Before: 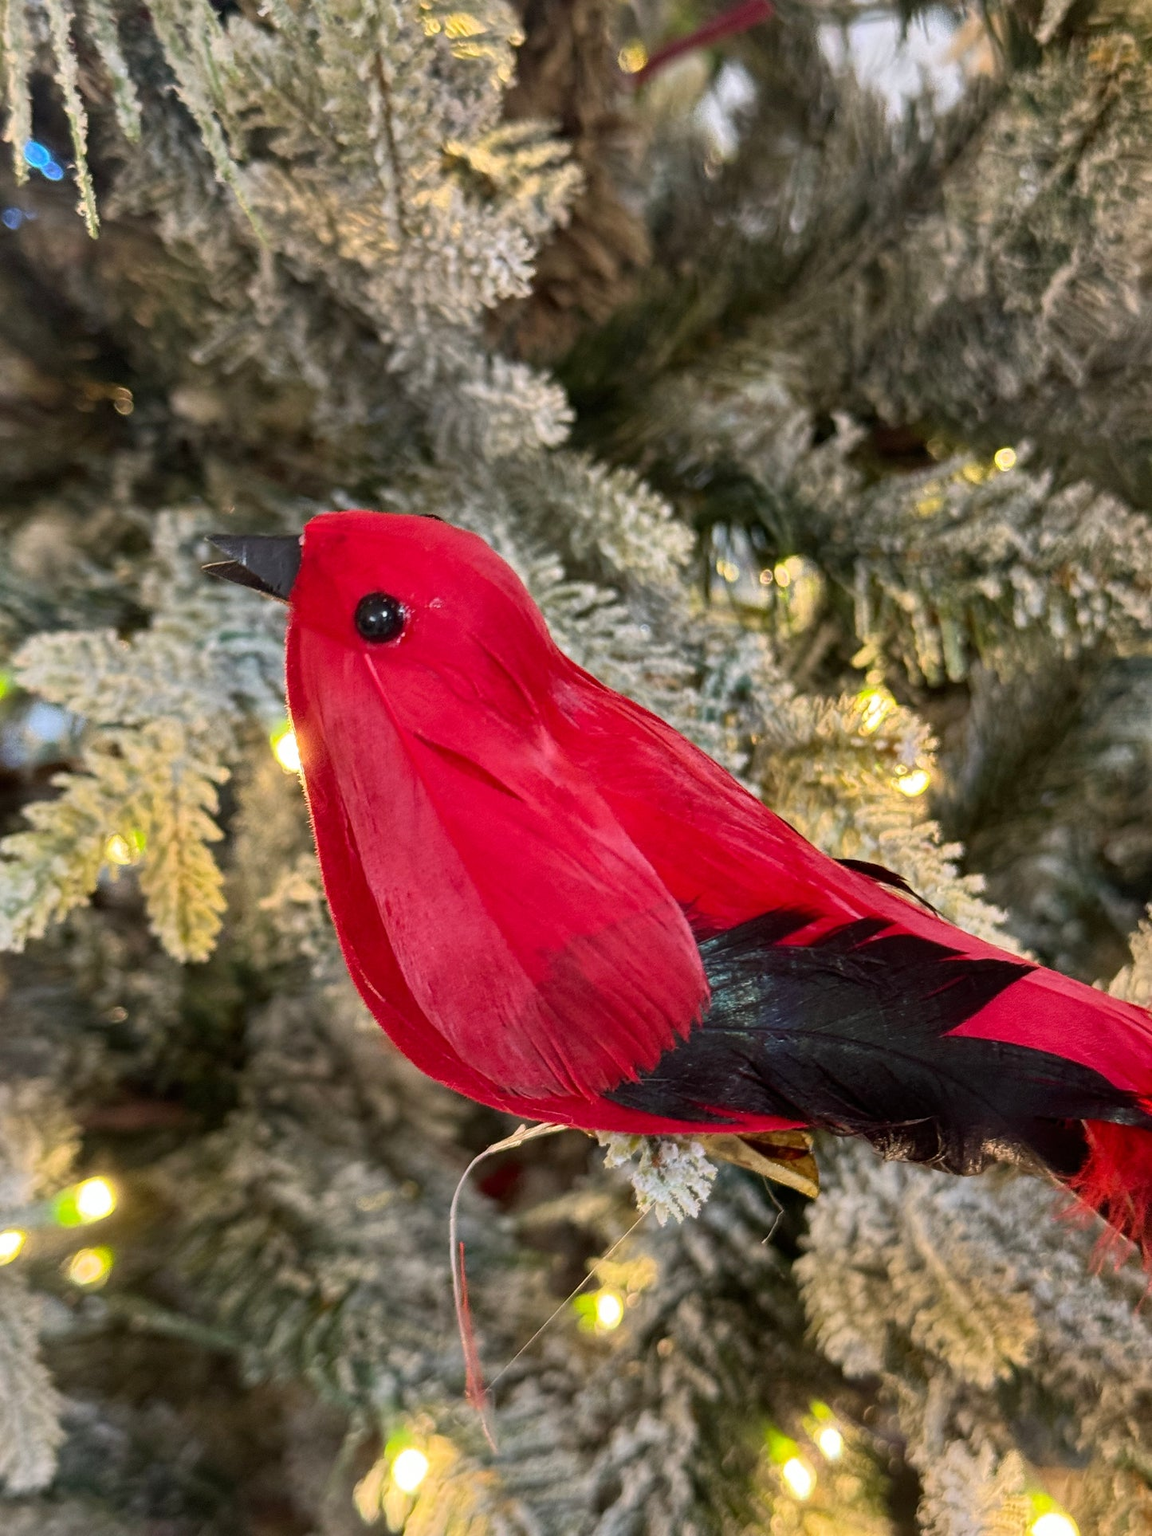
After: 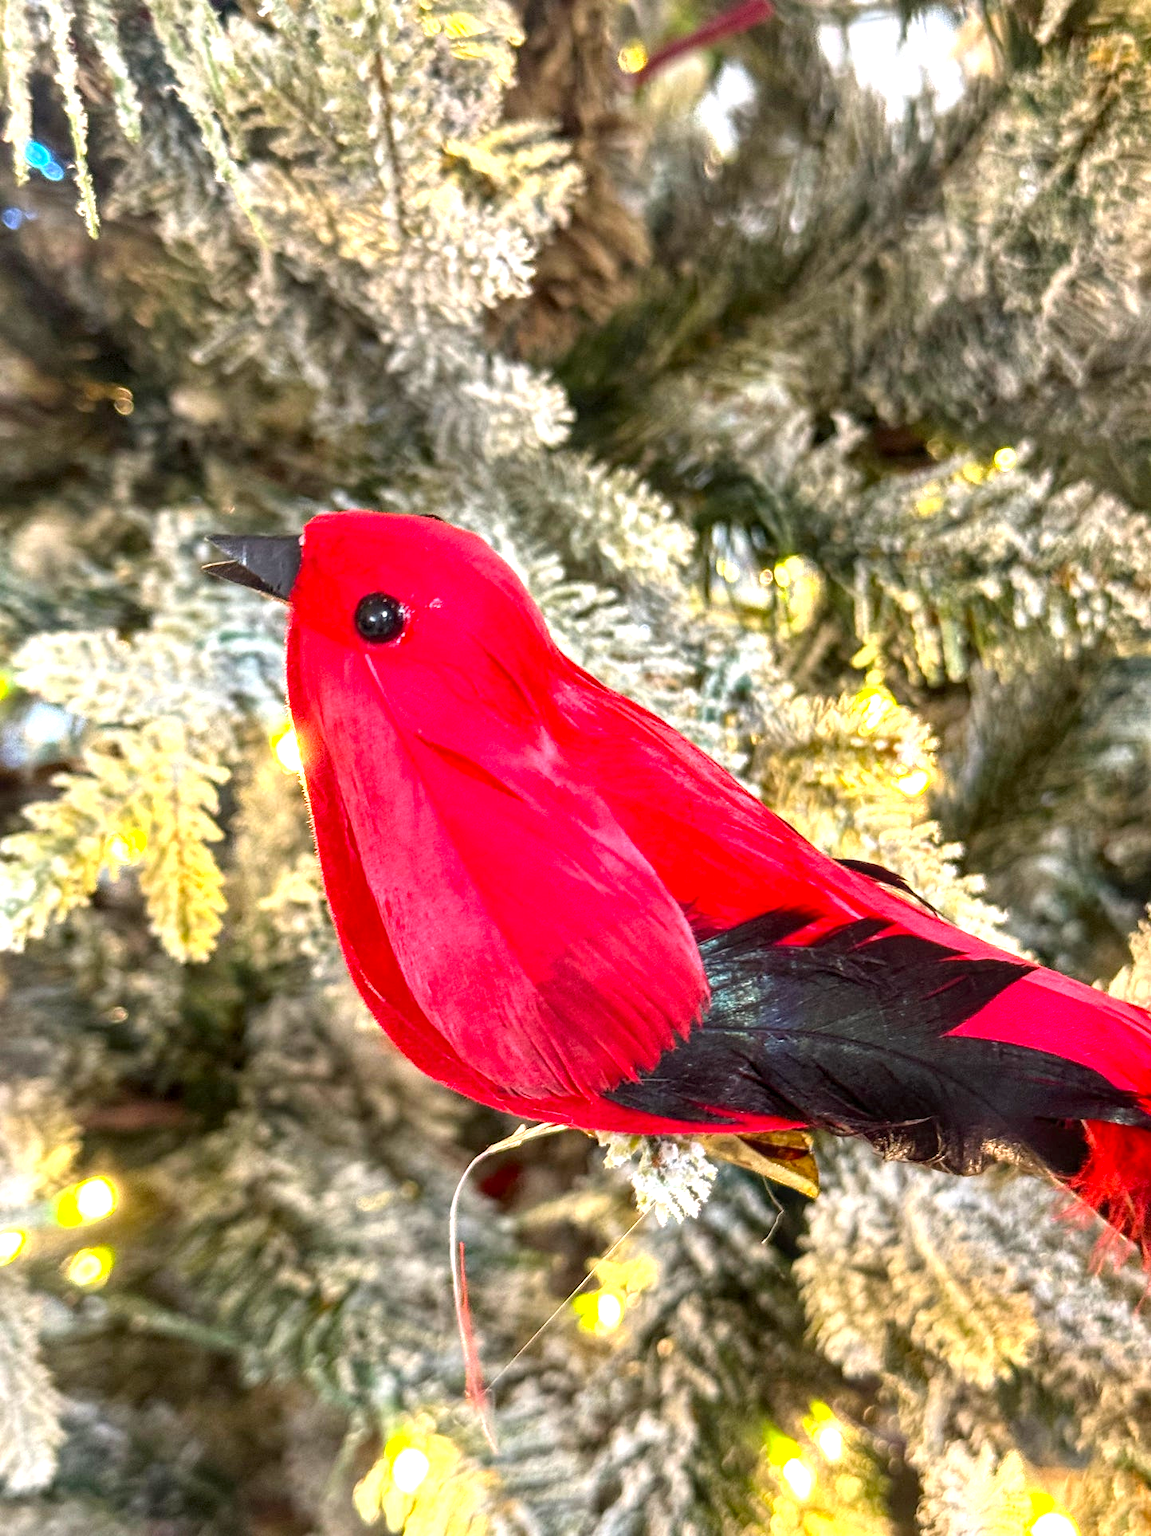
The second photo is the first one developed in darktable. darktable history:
color balance: output saturation 110%
exposure: black level correction 0, exposure 1.1 EV, compensate exposure bias true, compensate highlight preservation false
local contrast: on, module defaults
